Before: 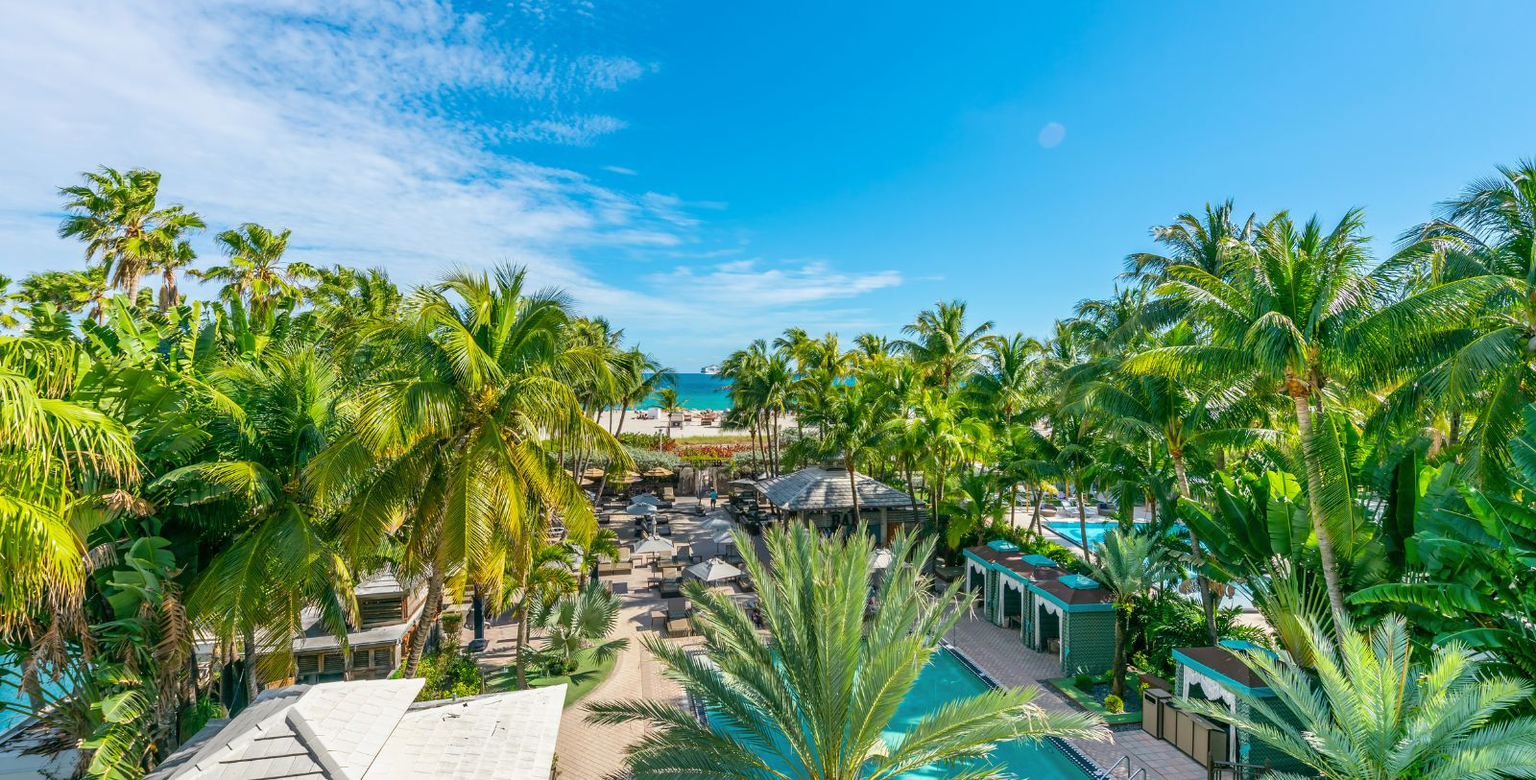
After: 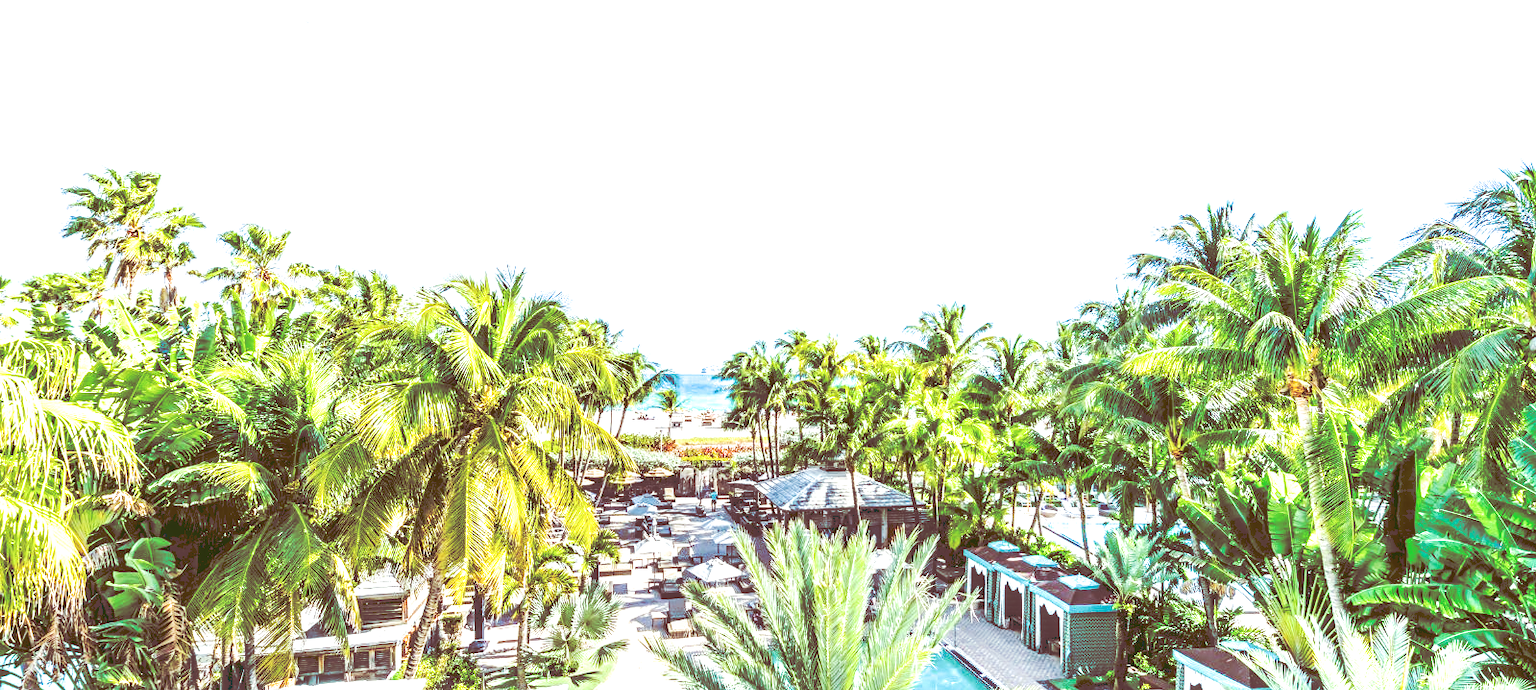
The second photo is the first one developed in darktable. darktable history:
split-toning: on, module defaults
tone curve: curves: ch0 [(0, 0) (0.003, 0.301) (0.011, 0.302) (0.025, 0.307) (0.044, 0.313) (0.069, 0.316) (0.1, 0.322) (0.136, 0.325) (0.177, 0.341) (0.224, 0.358) (0.277, 0.386) (0.335, 0.429) (0.399, 0.486) (0.468, 0.556) (0.543, 0.644) (0.623, 0.728) (0.709, 0.796) (0.801, 0.854) (0.898, 0.908) (1, 1)], preserve colors none
exposure: black level correction 0, exposure 1.5 EV, compensate exposure bias true, compensate highlight preservation false
local contrast: detail 130%
white balance: red 0.954, blue 1.079
contrast brightness saturation: contrast 0.2, brightness -0.11, saturation 0.1
crop and rotate: top 0%, bottom 11.49%
